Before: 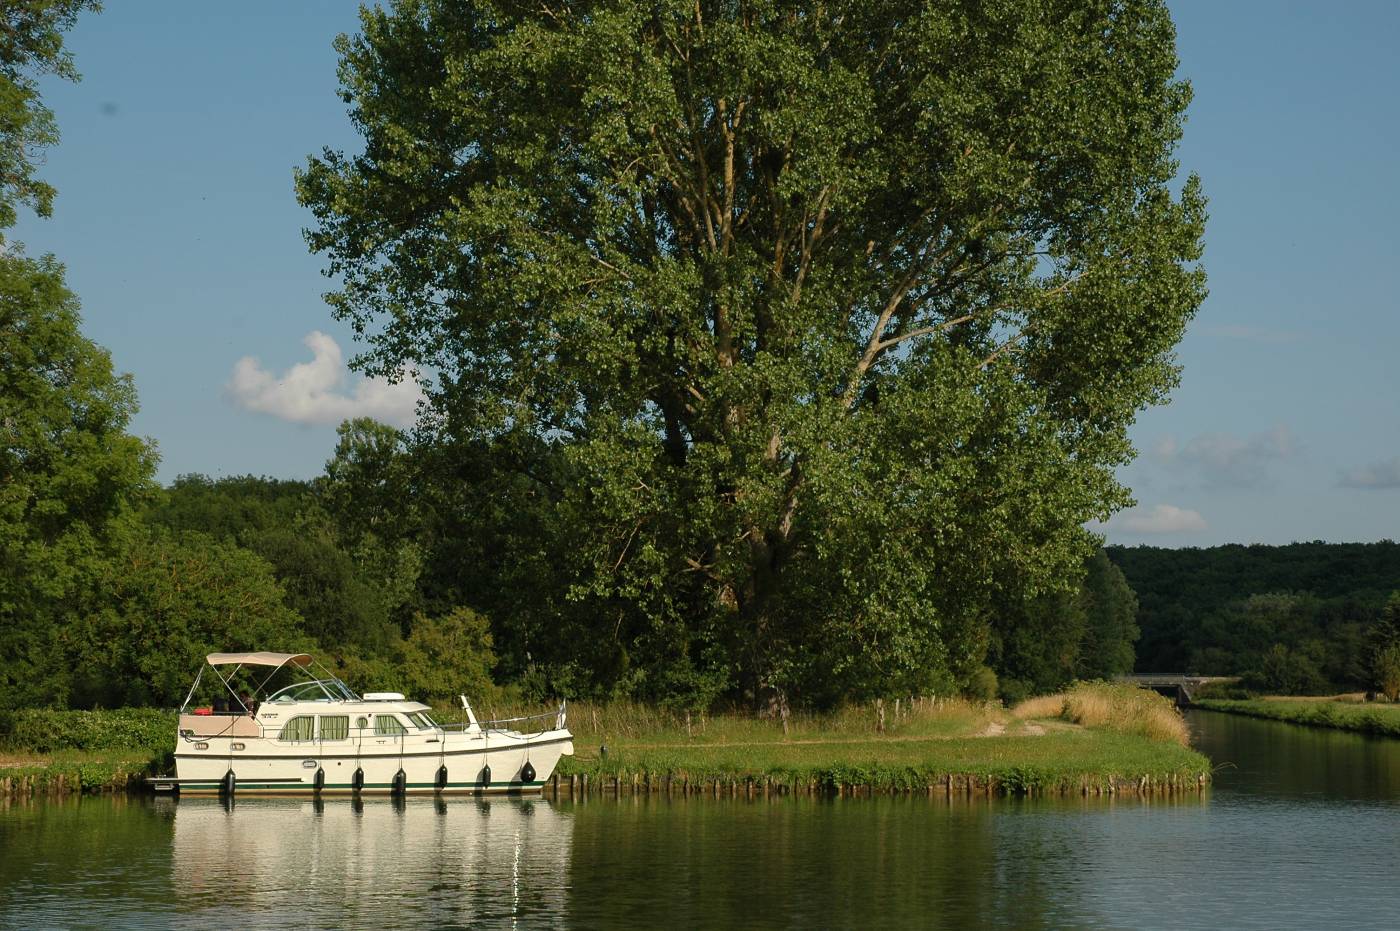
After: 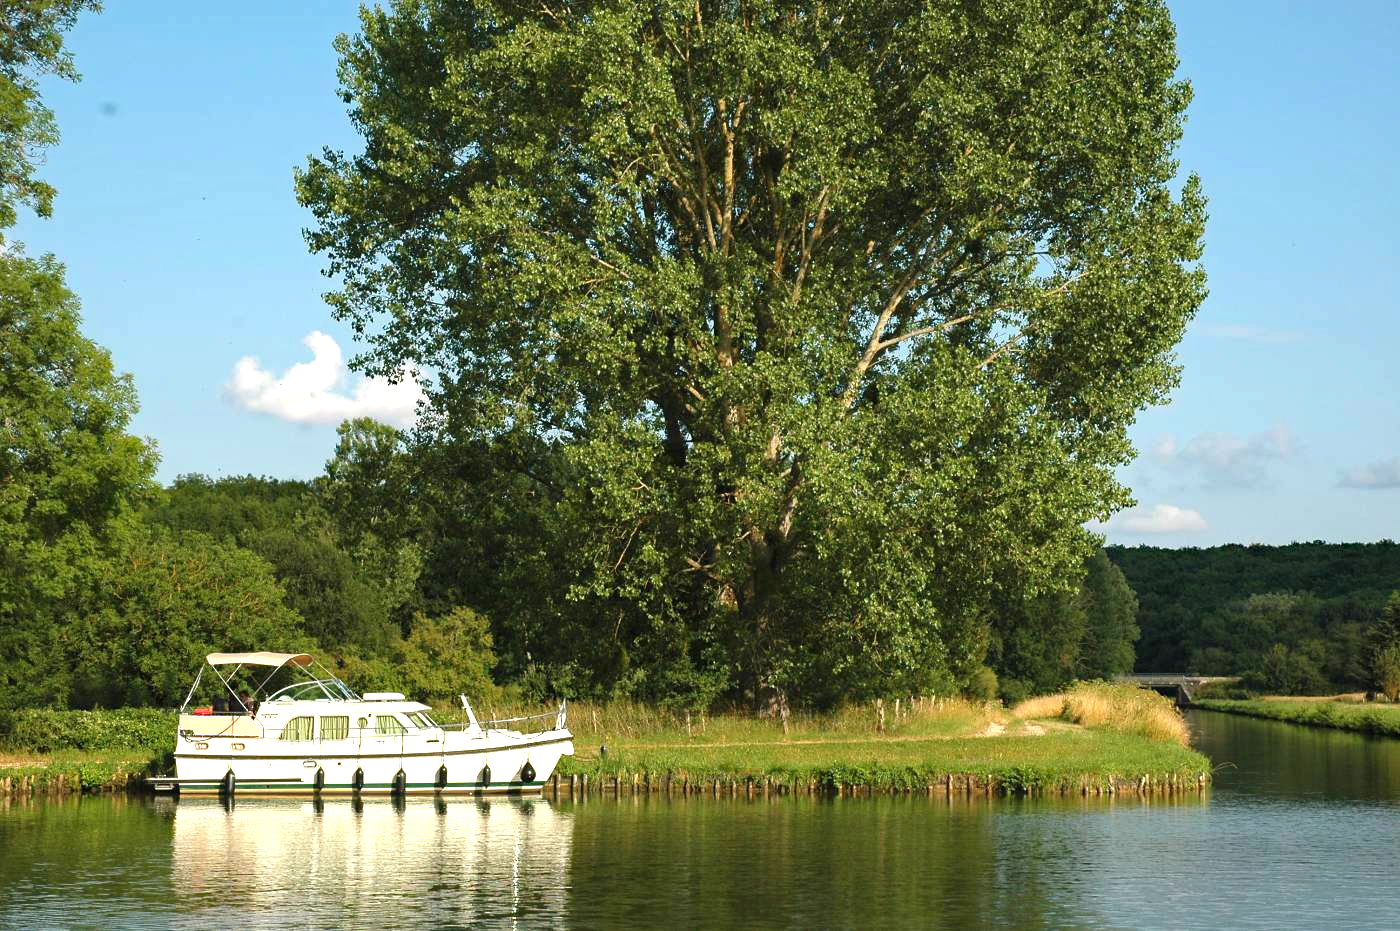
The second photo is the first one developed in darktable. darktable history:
haze removal: compatibility mode true, adaptive false
exposure: black level correction 0, exposure 1.2 EV, compensate highlight preservation false
color balance rgb: global vibrance 0.5%
